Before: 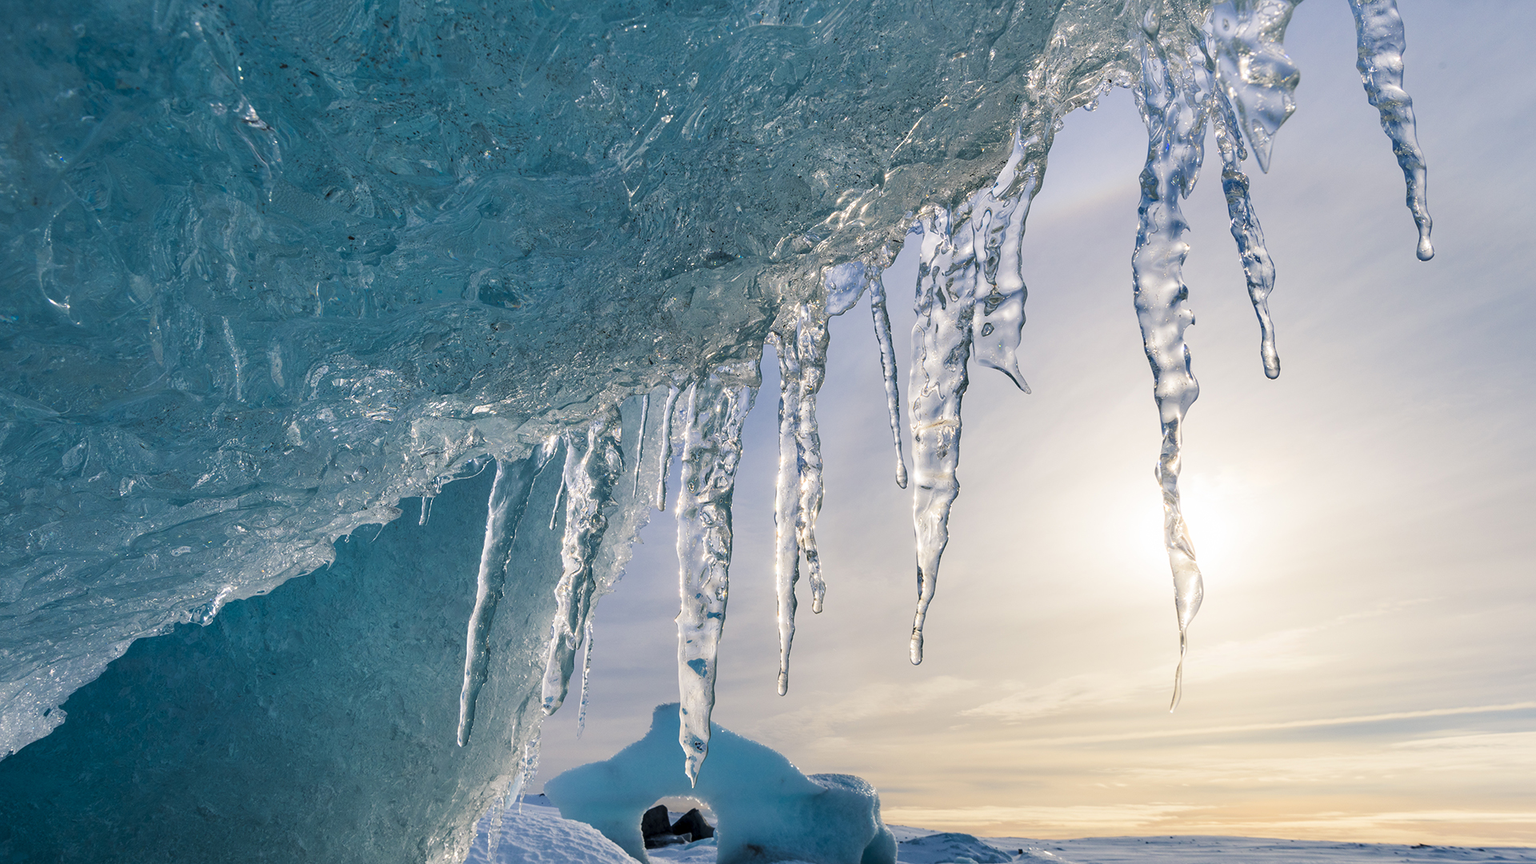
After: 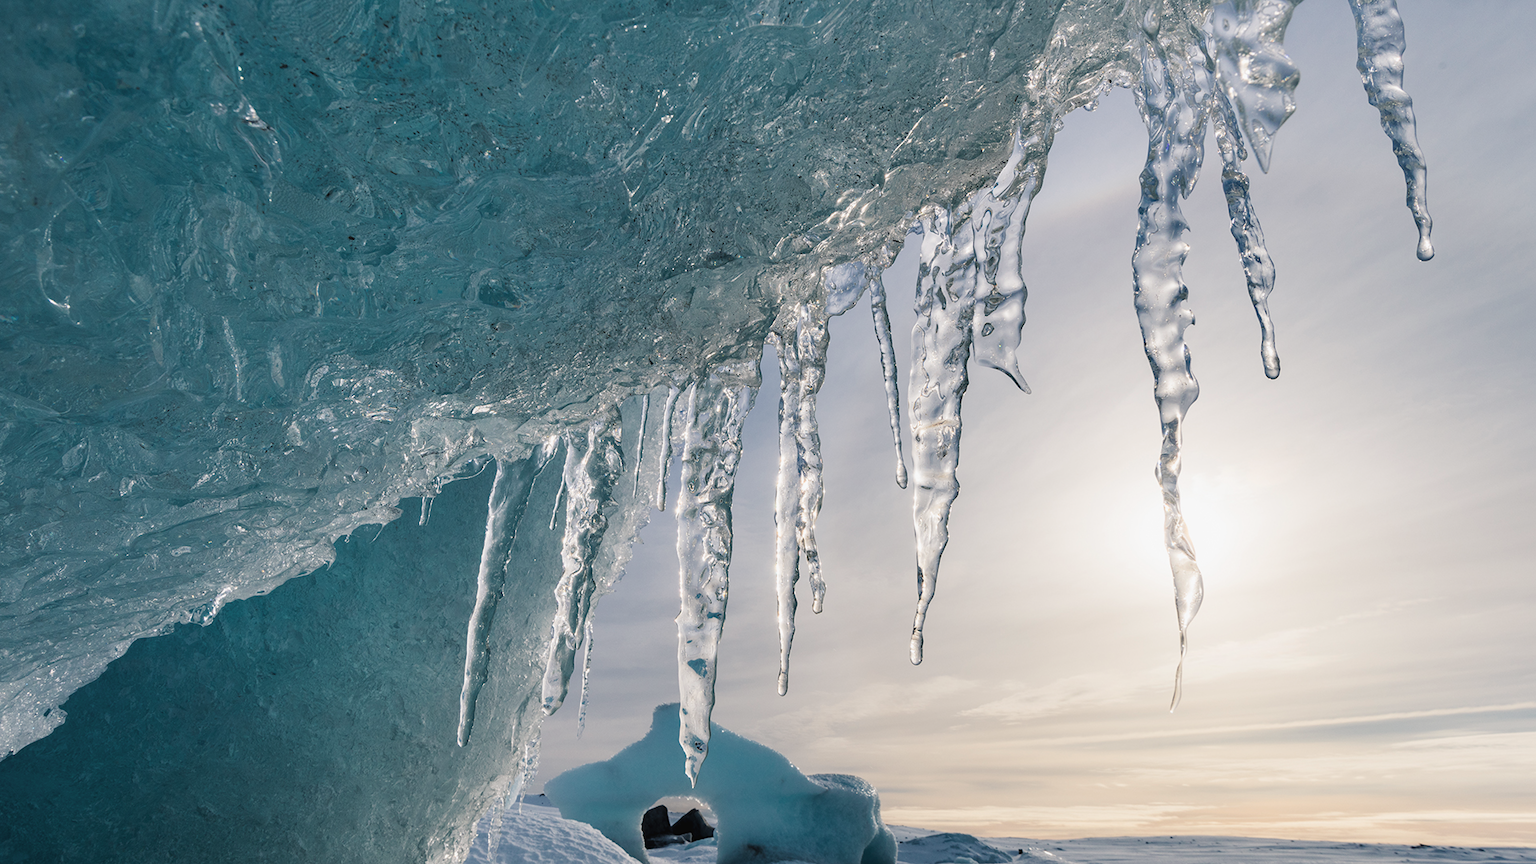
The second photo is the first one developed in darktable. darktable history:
tone equalizer: -8 EV -0.55 EV
contrast brightness saturation: contrast -0.05, saturation -0.41
